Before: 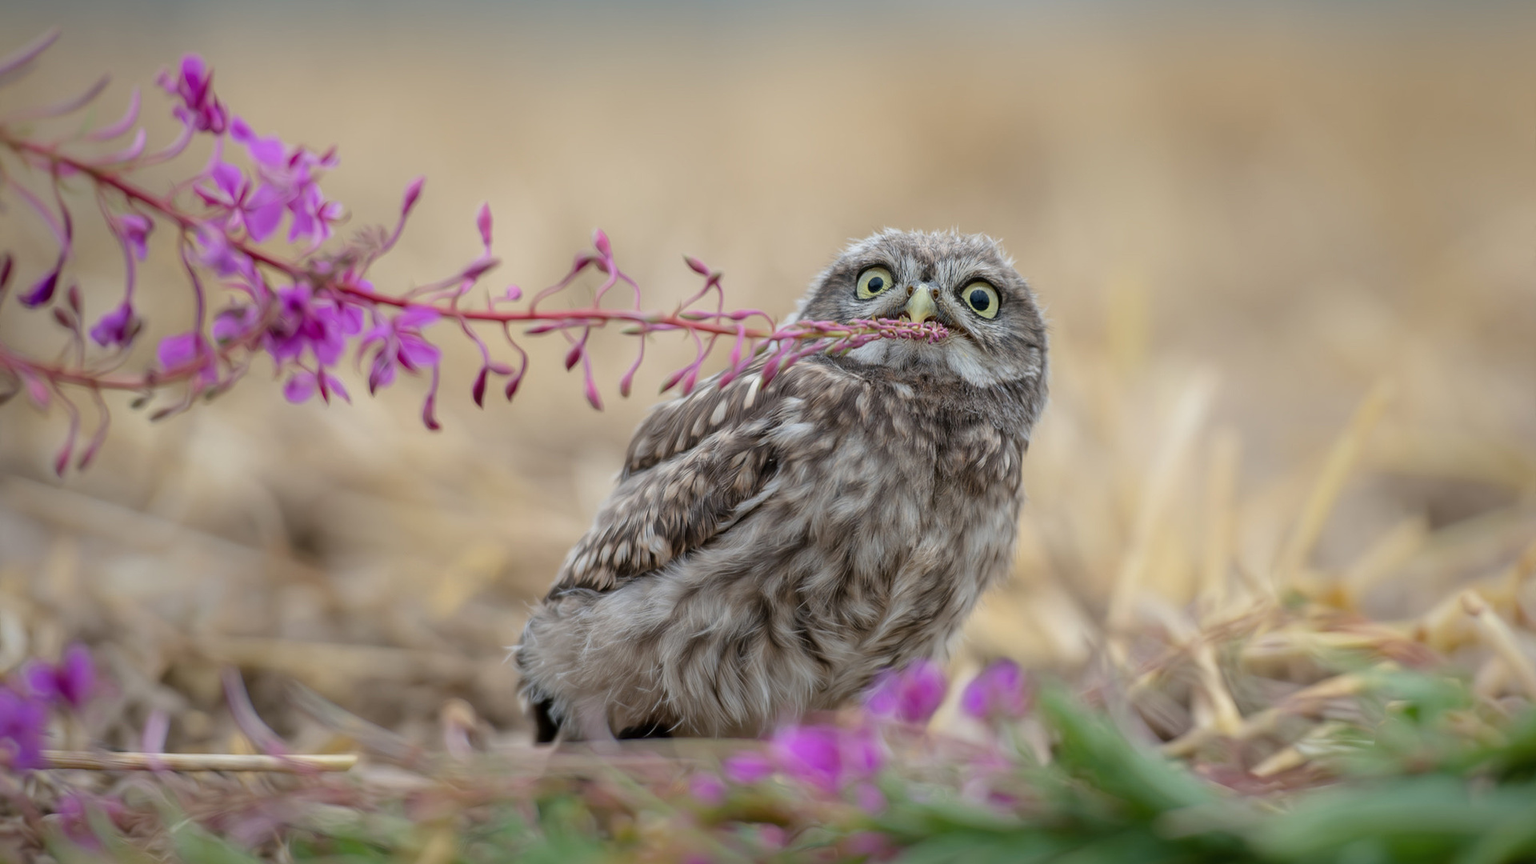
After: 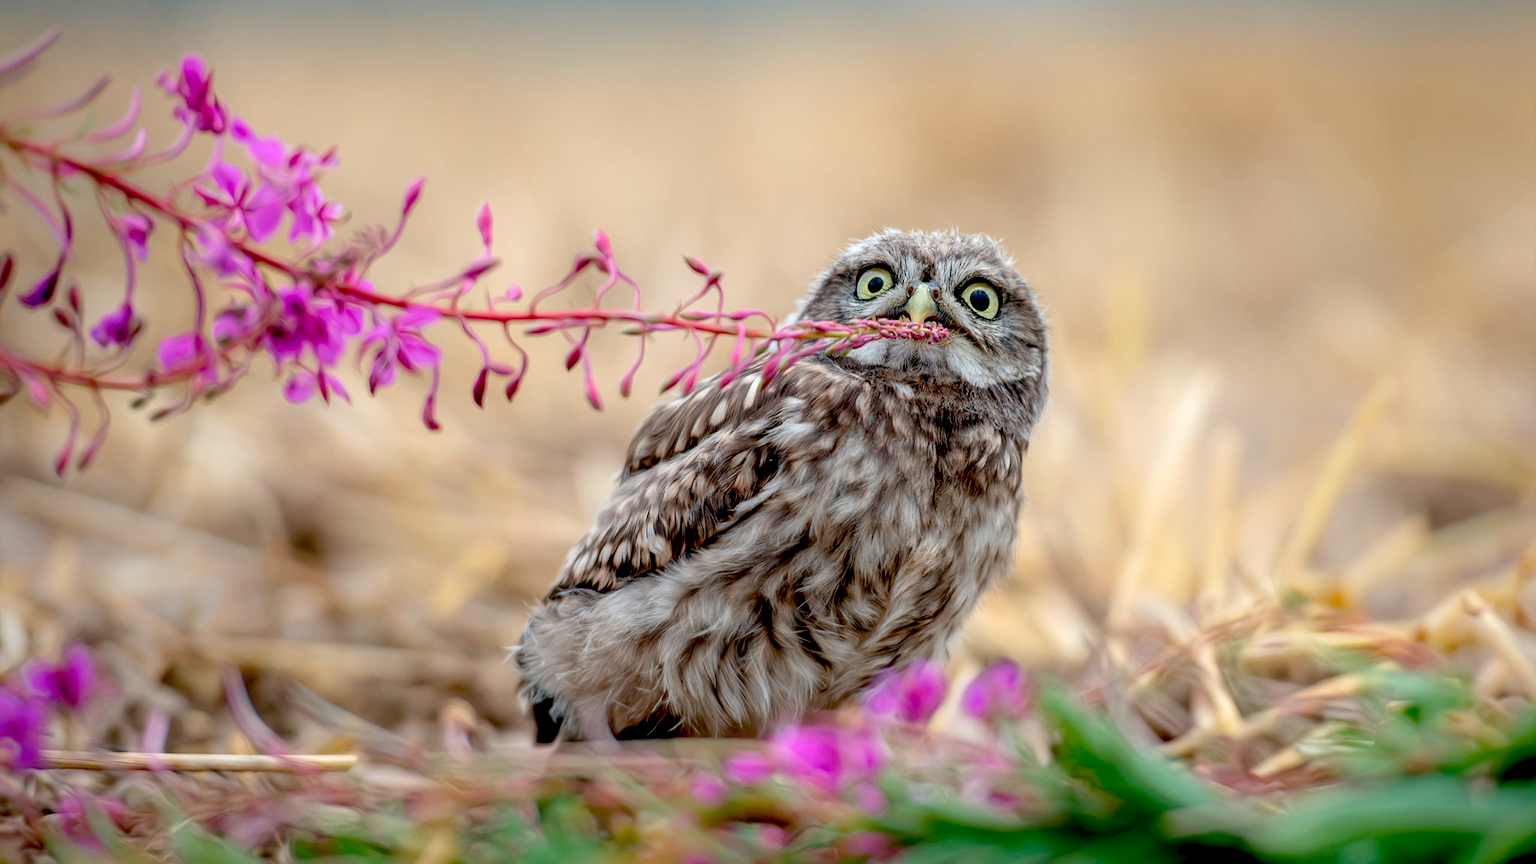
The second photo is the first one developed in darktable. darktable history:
local contrast: highlights 103%, shadows 97%, detail 120%, midtone range 0.2
exposure: black level correction 0.031, exposure 0.323 EV, compensate highlight preservation false
